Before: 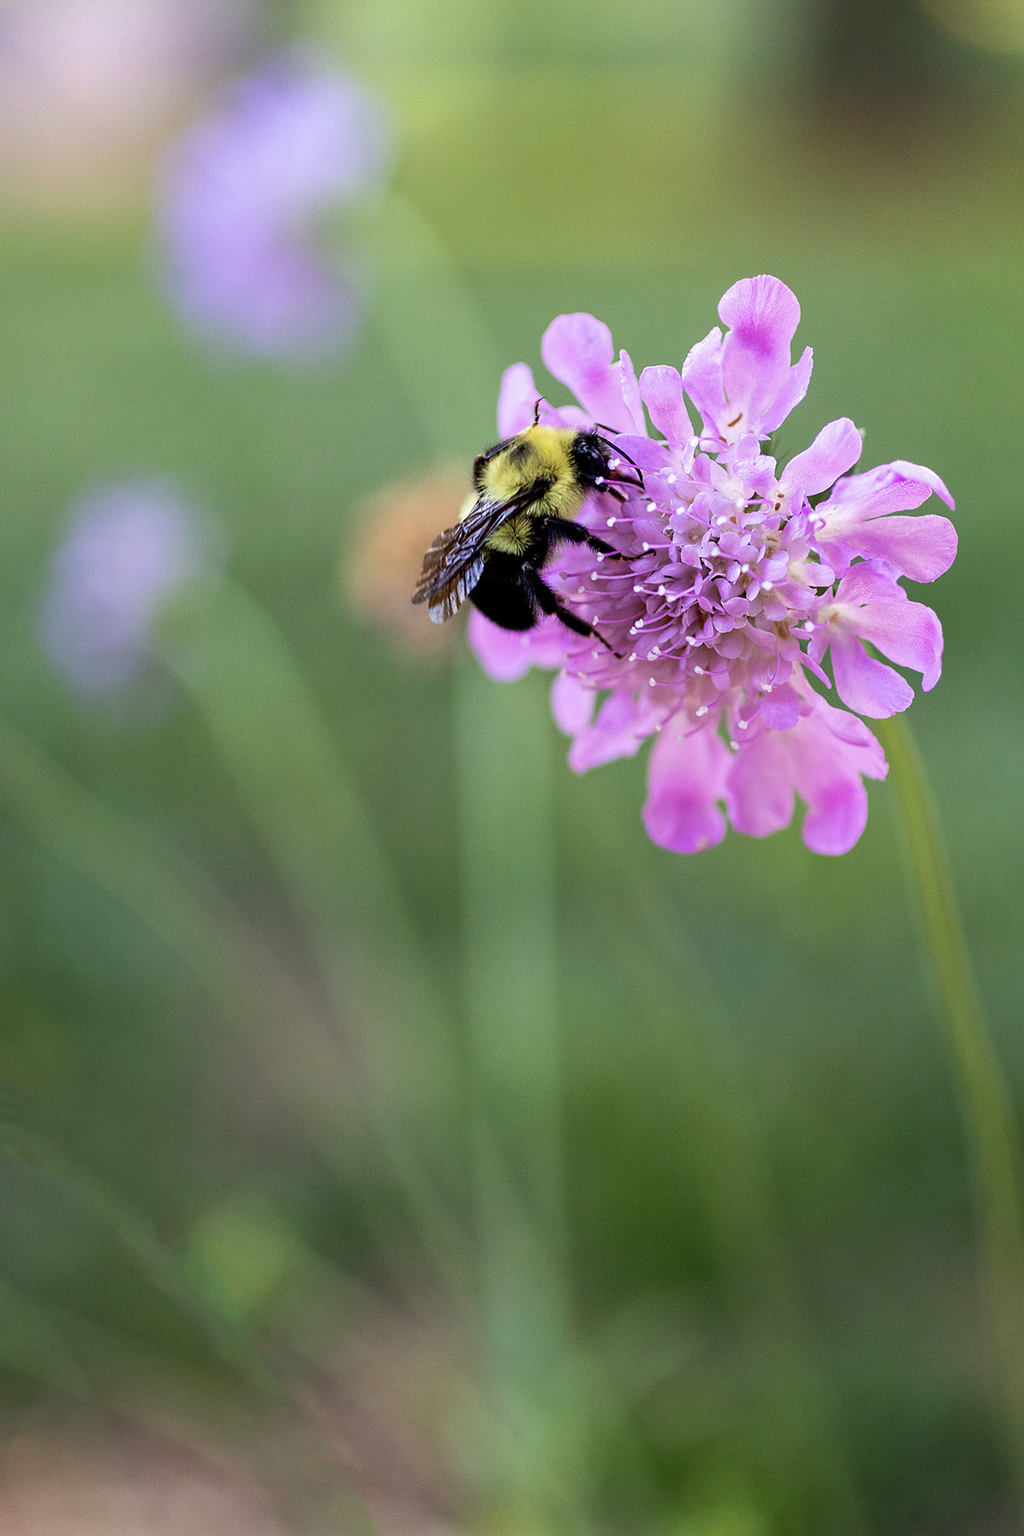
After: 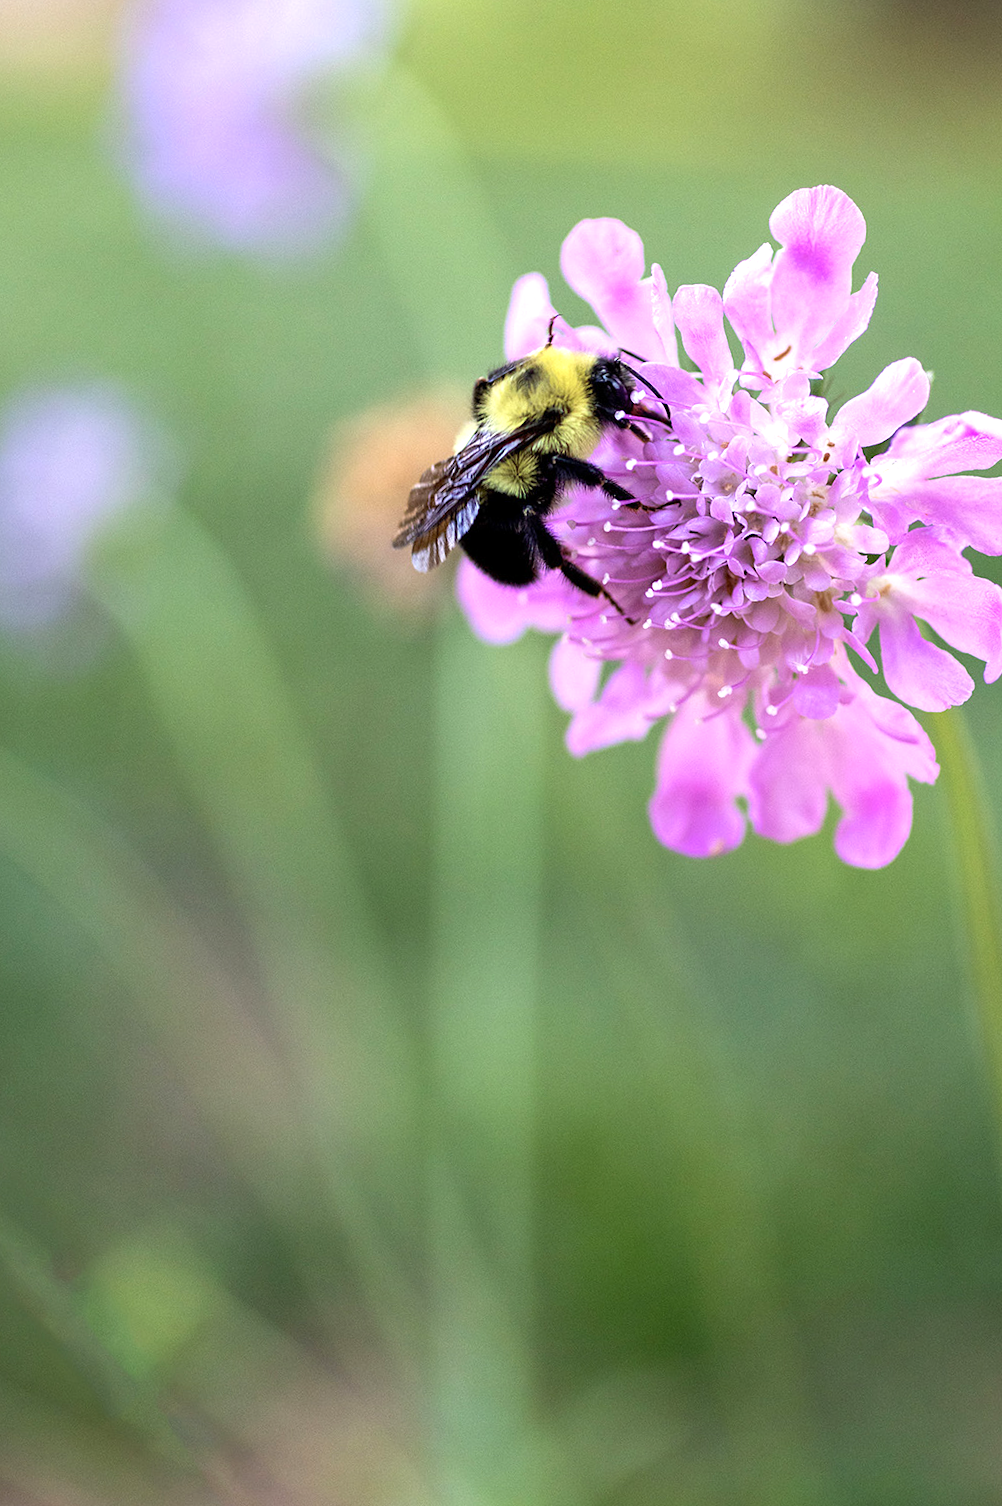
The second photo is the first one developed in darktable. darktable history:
crop and rotate: angle -3.16°, left 5.106%, top 5.227%, right 4.613%, bottom 4.261%
exposure: exposure 0.562 EV, compensate highlight preservation false
